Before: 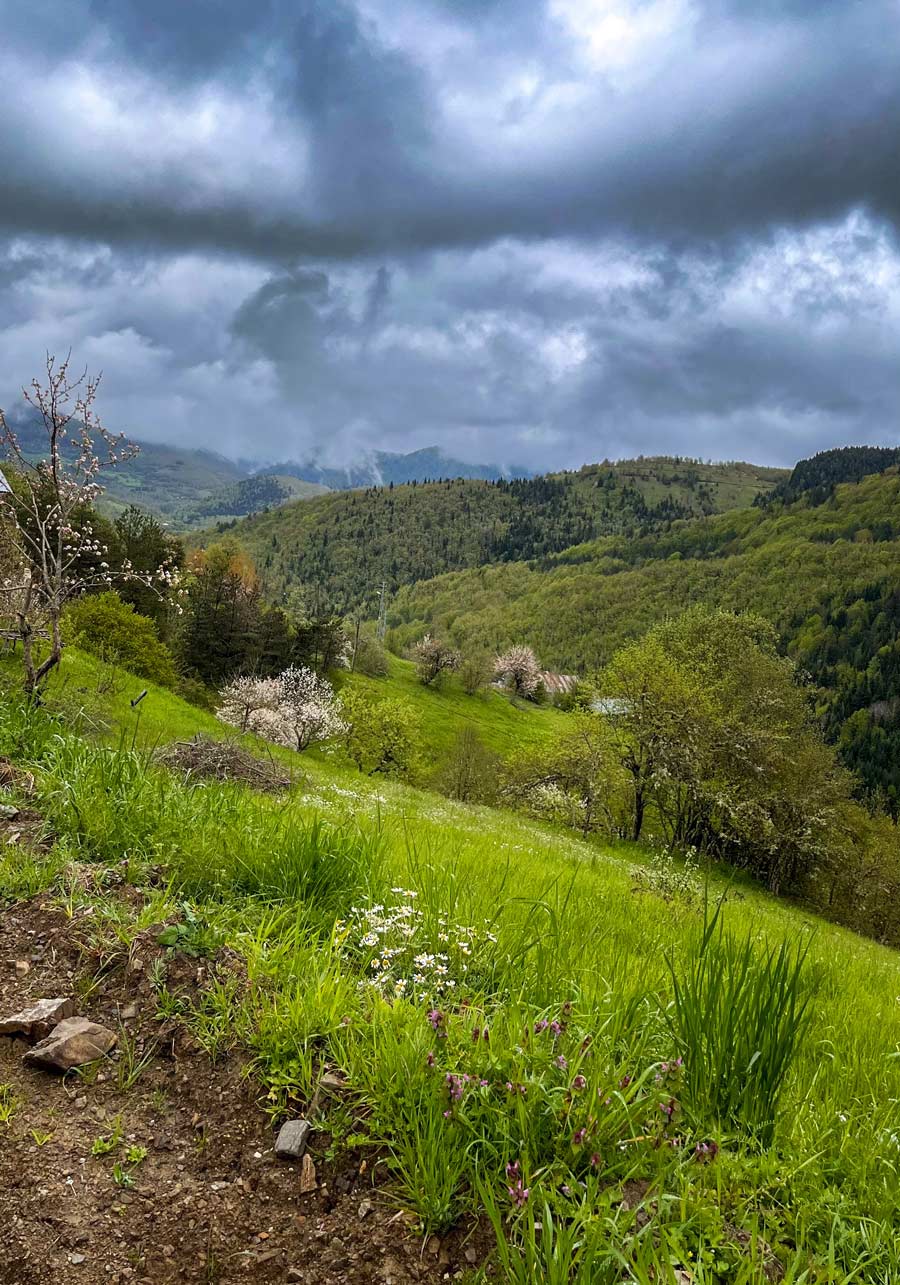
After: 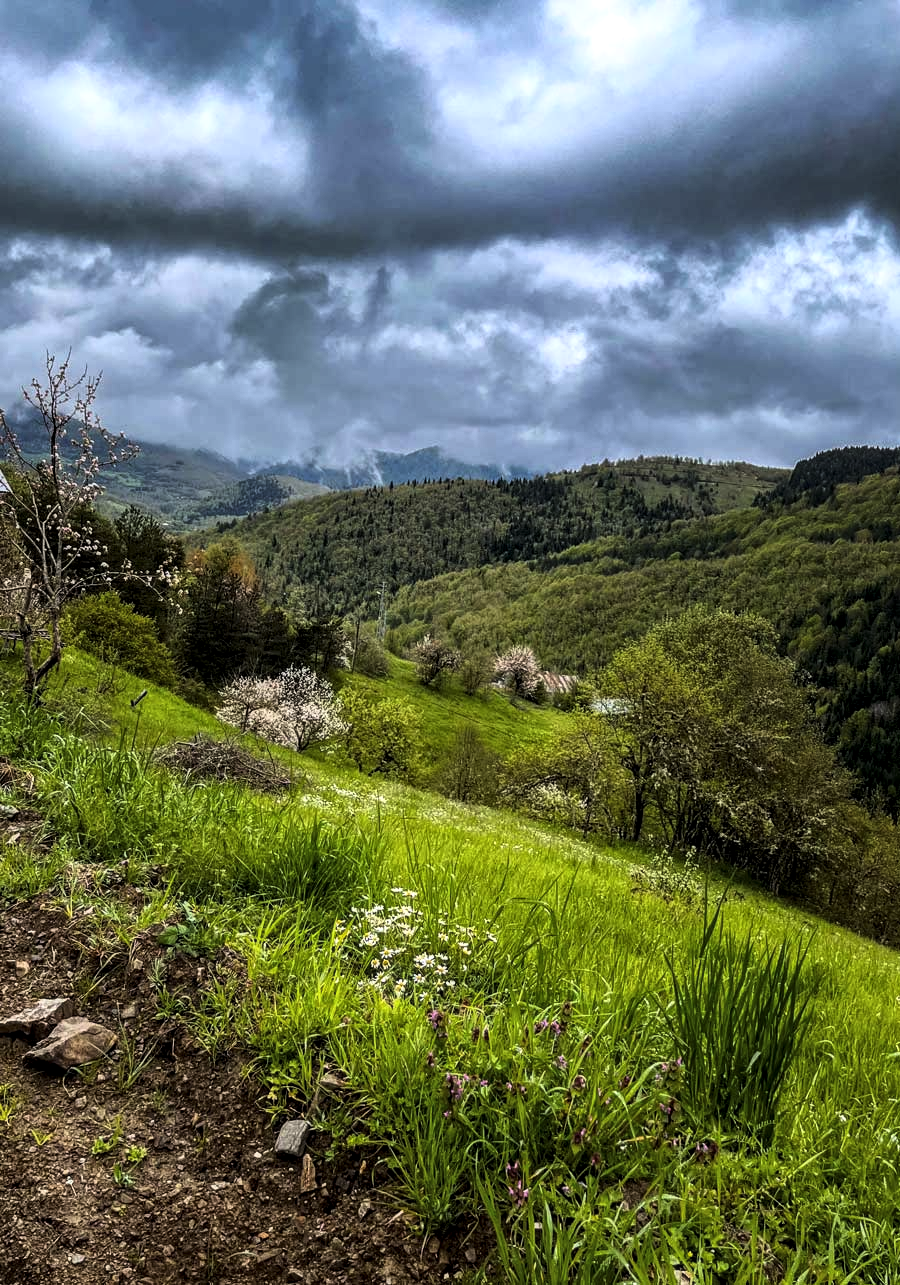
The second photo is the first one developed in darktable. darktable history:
local contrast: on, module defaults
exposure: compensate exposure bias true, compensate highlight preservation false
tone curve: curves: ch0 [(0, 0) (0.042, 0.01) (0.223, 0.123) (0.59, 0.574) (0.802, 0.868) (1, 1)], color space Lab, linked channels, preserve colors none
